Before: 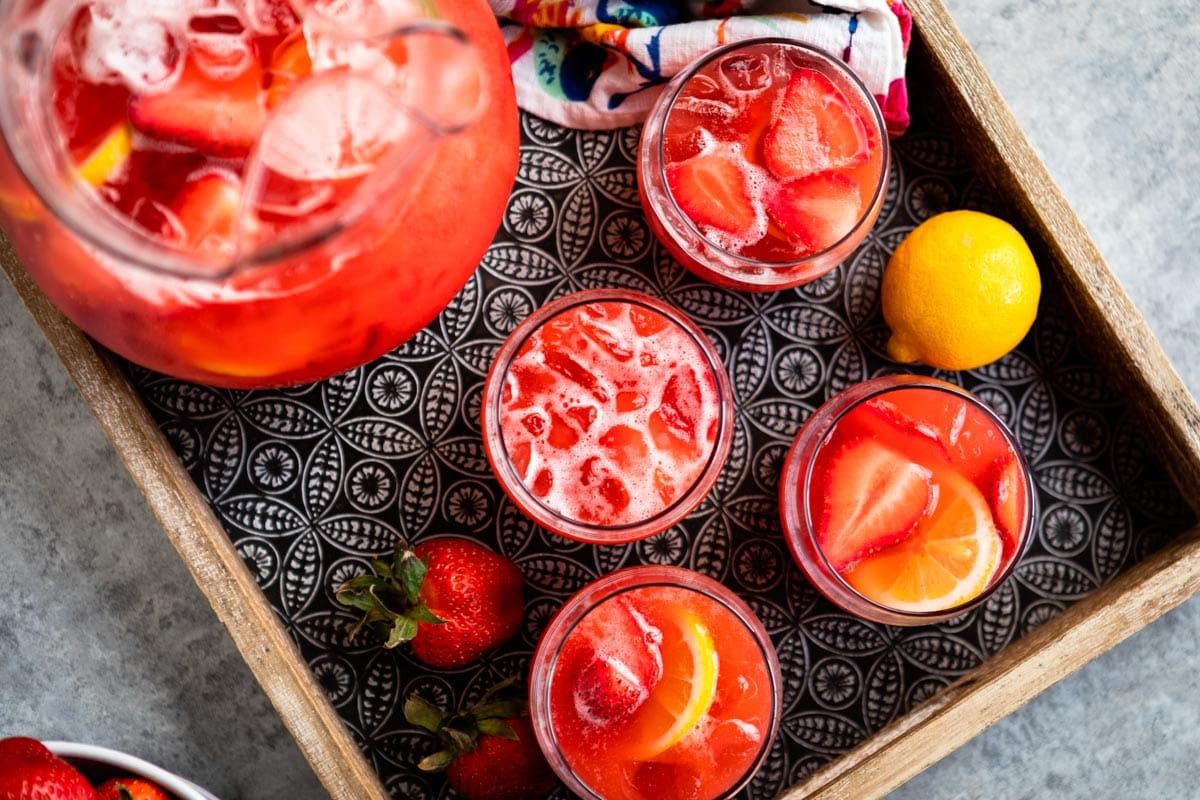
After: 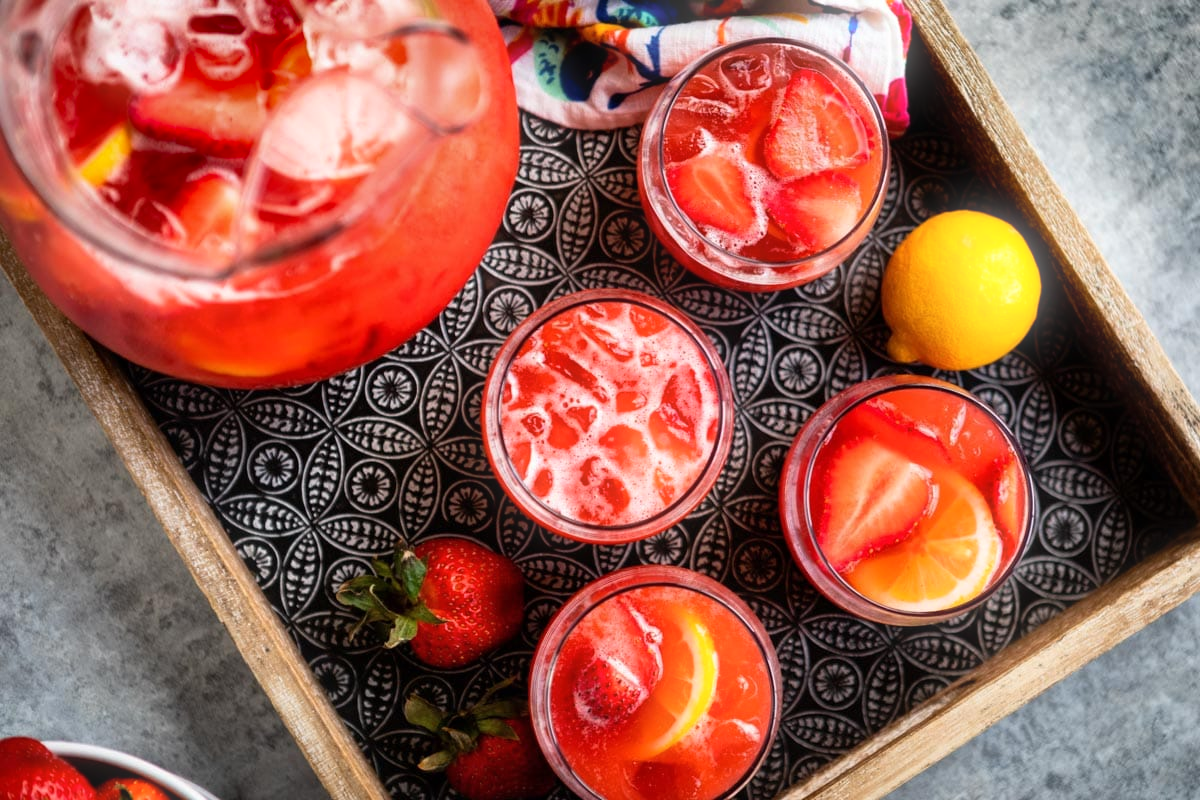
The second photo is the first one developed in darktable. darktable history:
bloom: size 5%, threshold 95%, strength 15%
shadows and highlights: shadows 20.91, highlights -82.73, soften with gaussian
